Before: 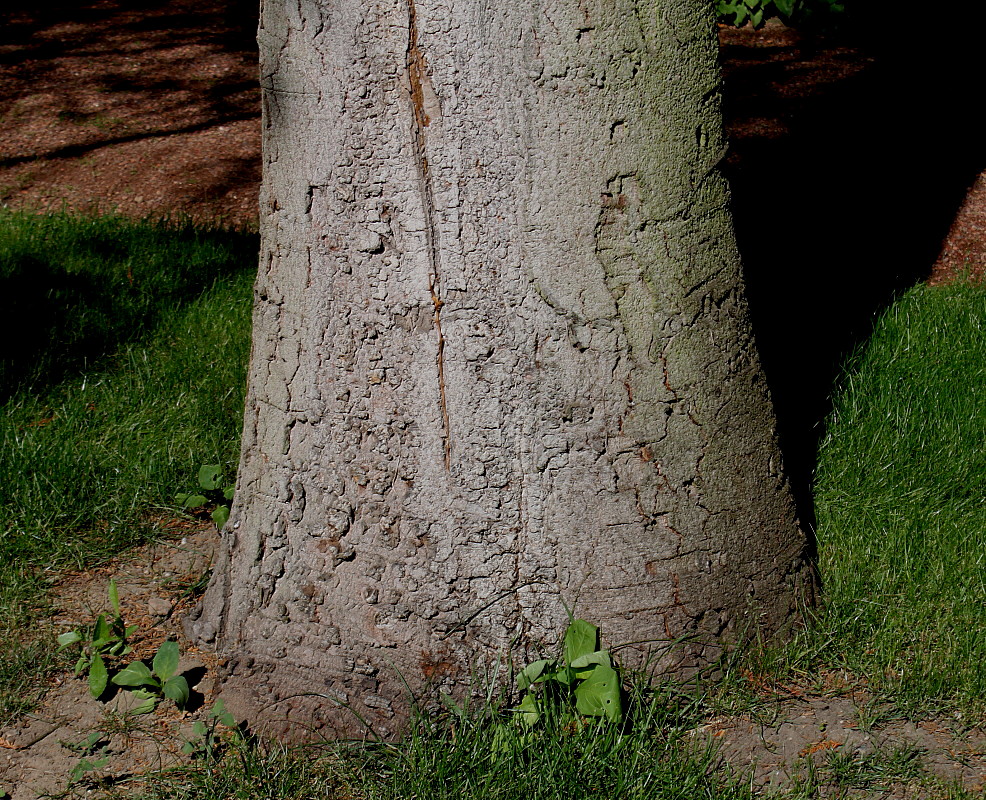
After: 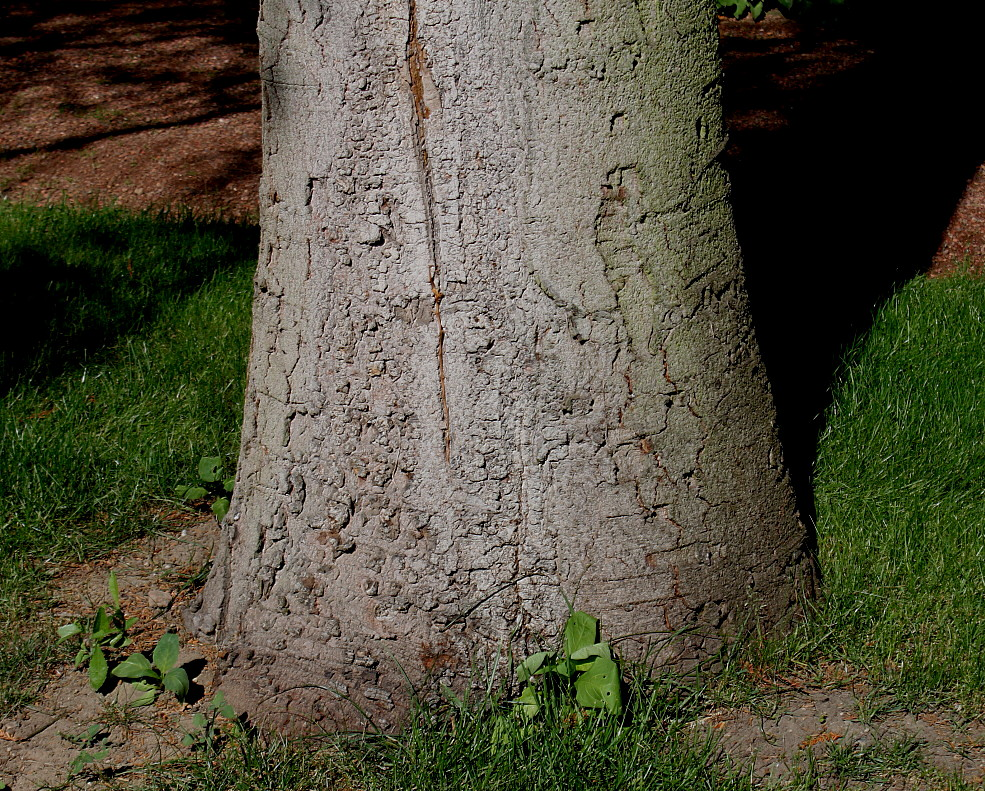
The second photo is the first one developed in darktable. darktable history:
crop: top 1.12%, right 0.01%
